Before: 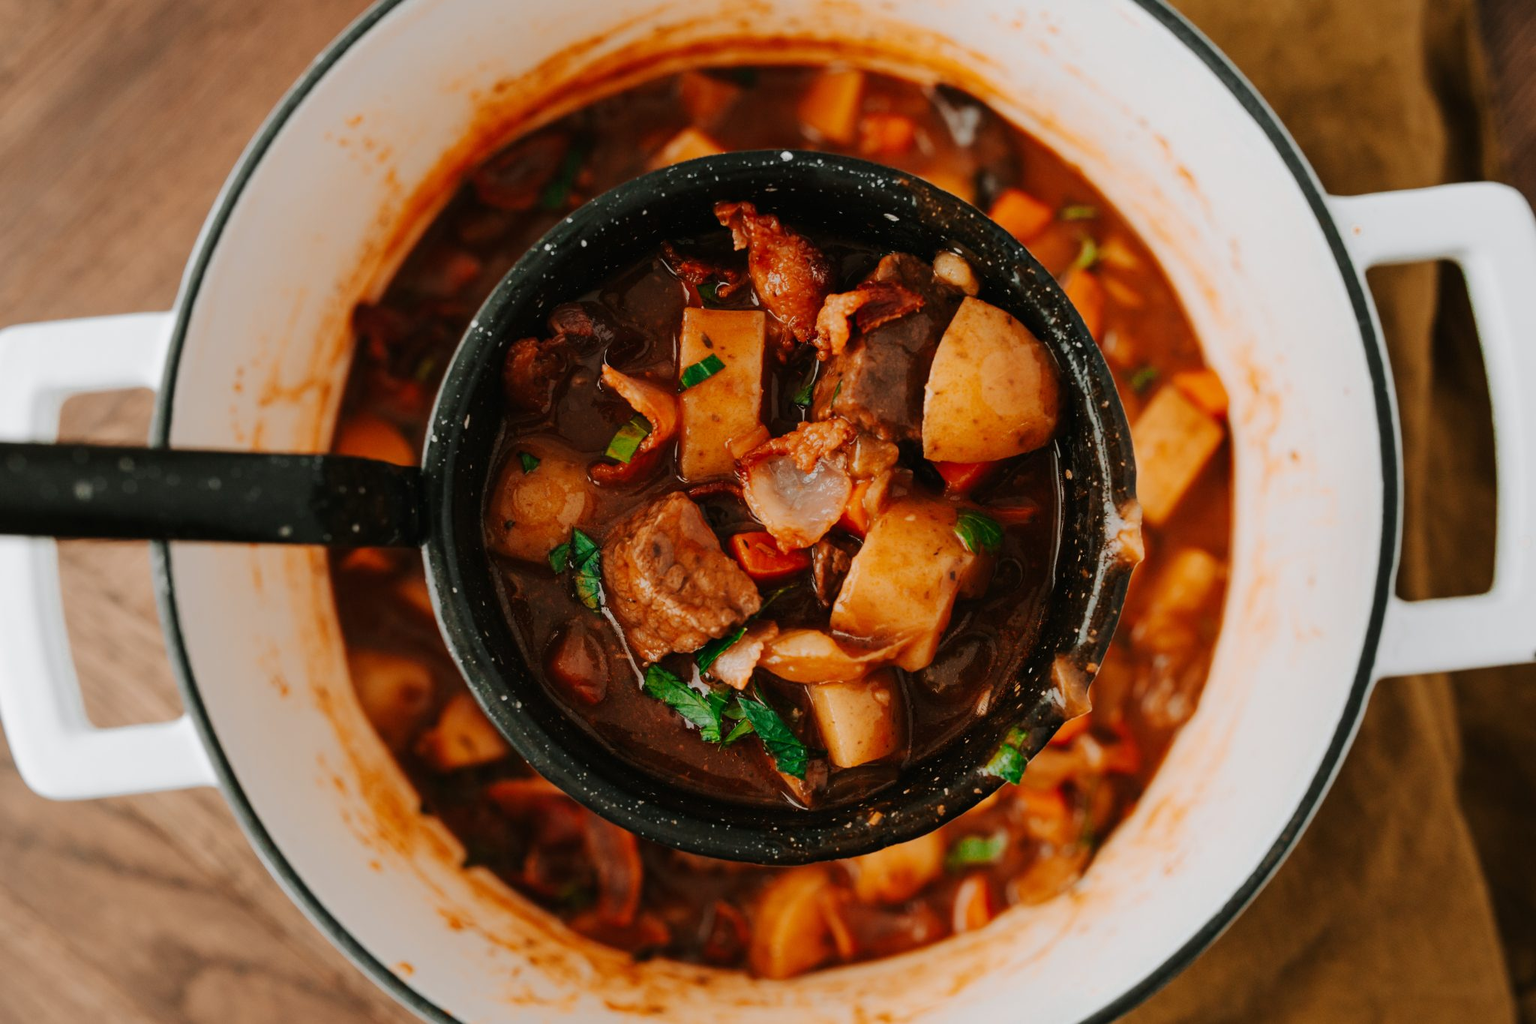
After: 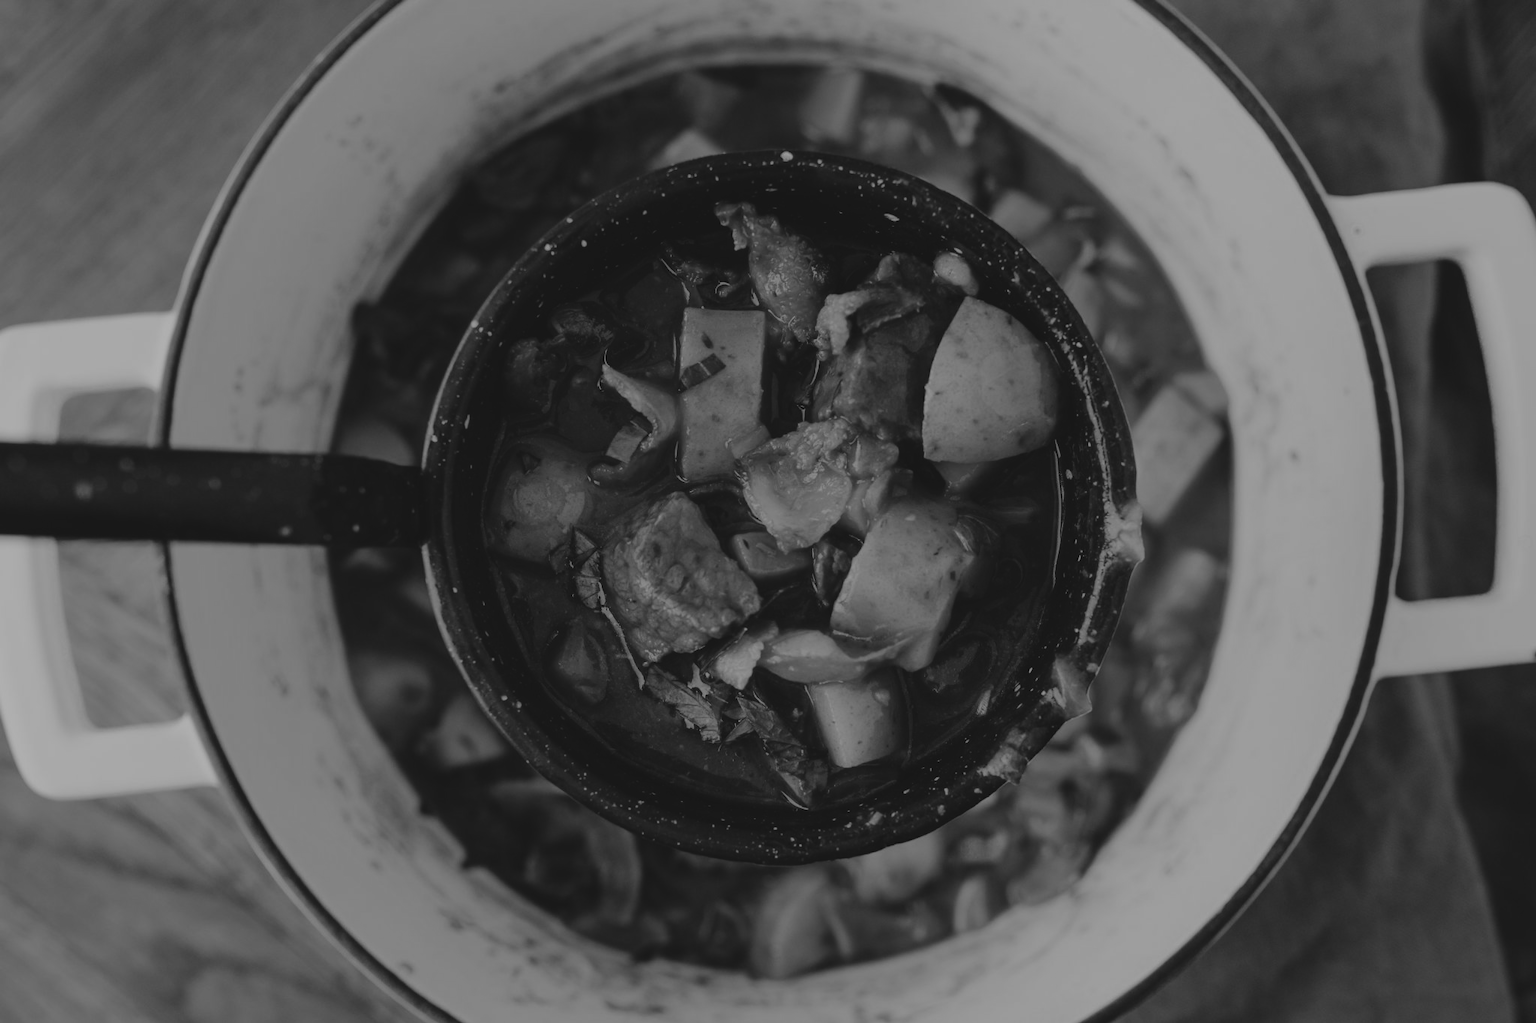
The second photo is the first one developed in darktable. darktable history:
monochrome: a 1.94, b -0.638
exposure: black level correction -0.016, exposure -1.018 EV, compensate highlight preservation false
